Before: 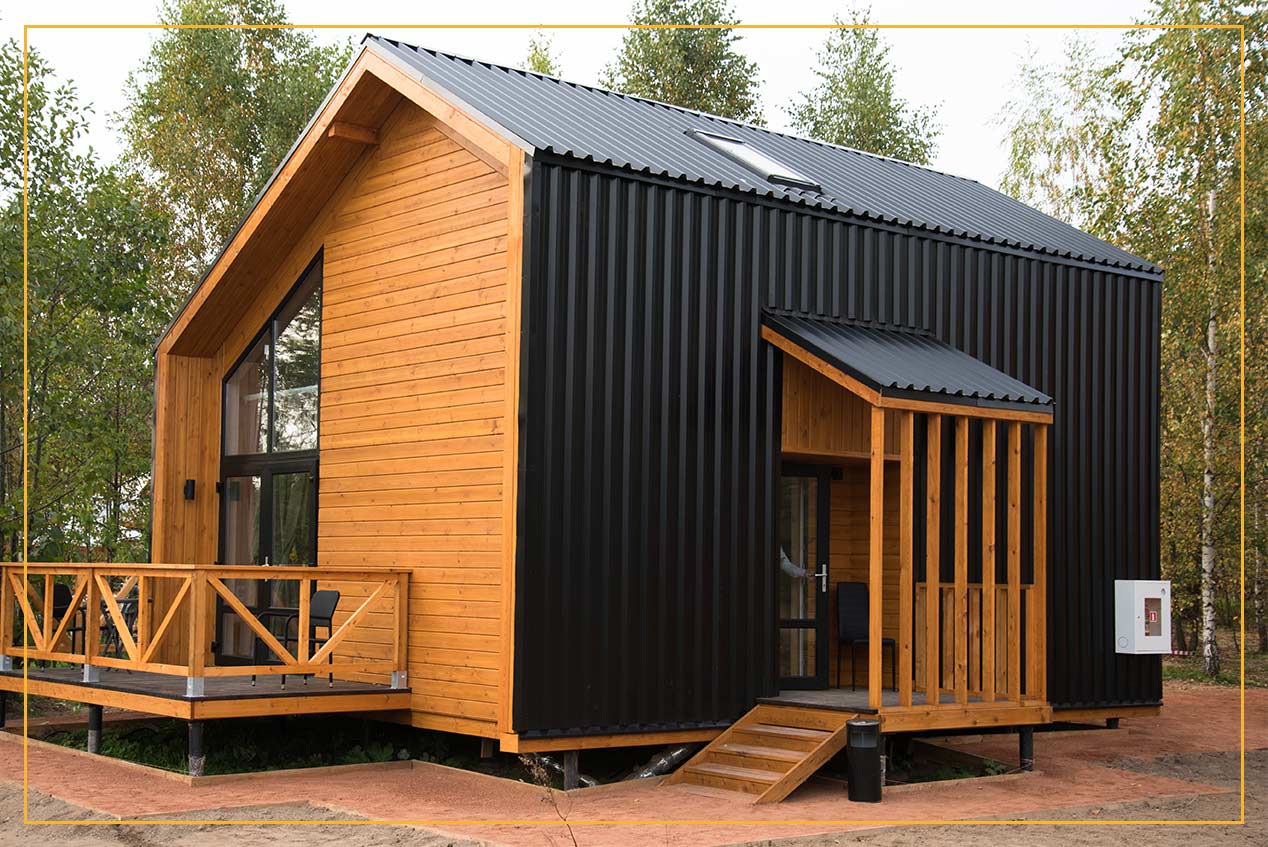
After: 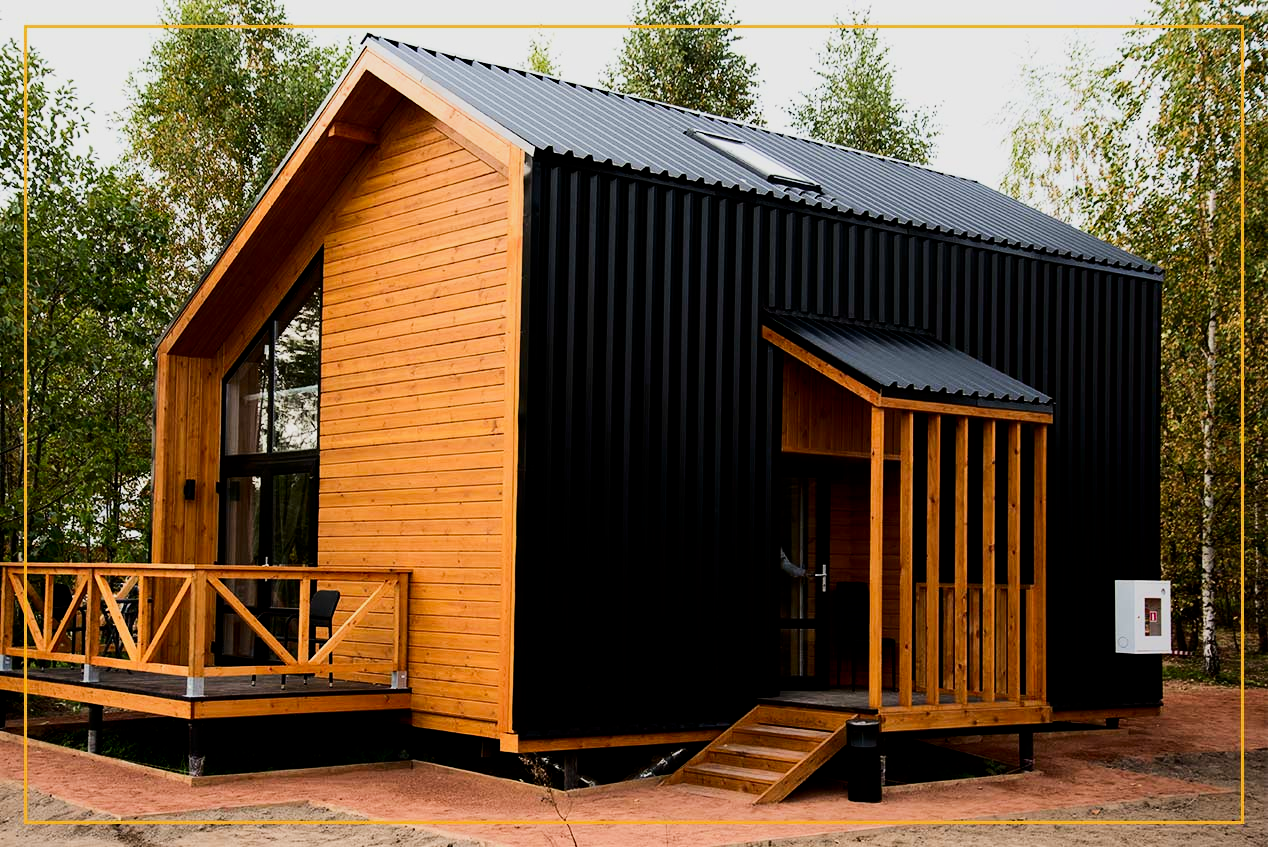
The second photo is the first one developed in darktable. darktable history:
filmic rgb: black relative exposure -5 EV, hardness 2.88, contrast 1.2
contrast brightness saturation: contrast 0.21, brightness -0.11, saturation 0.21
